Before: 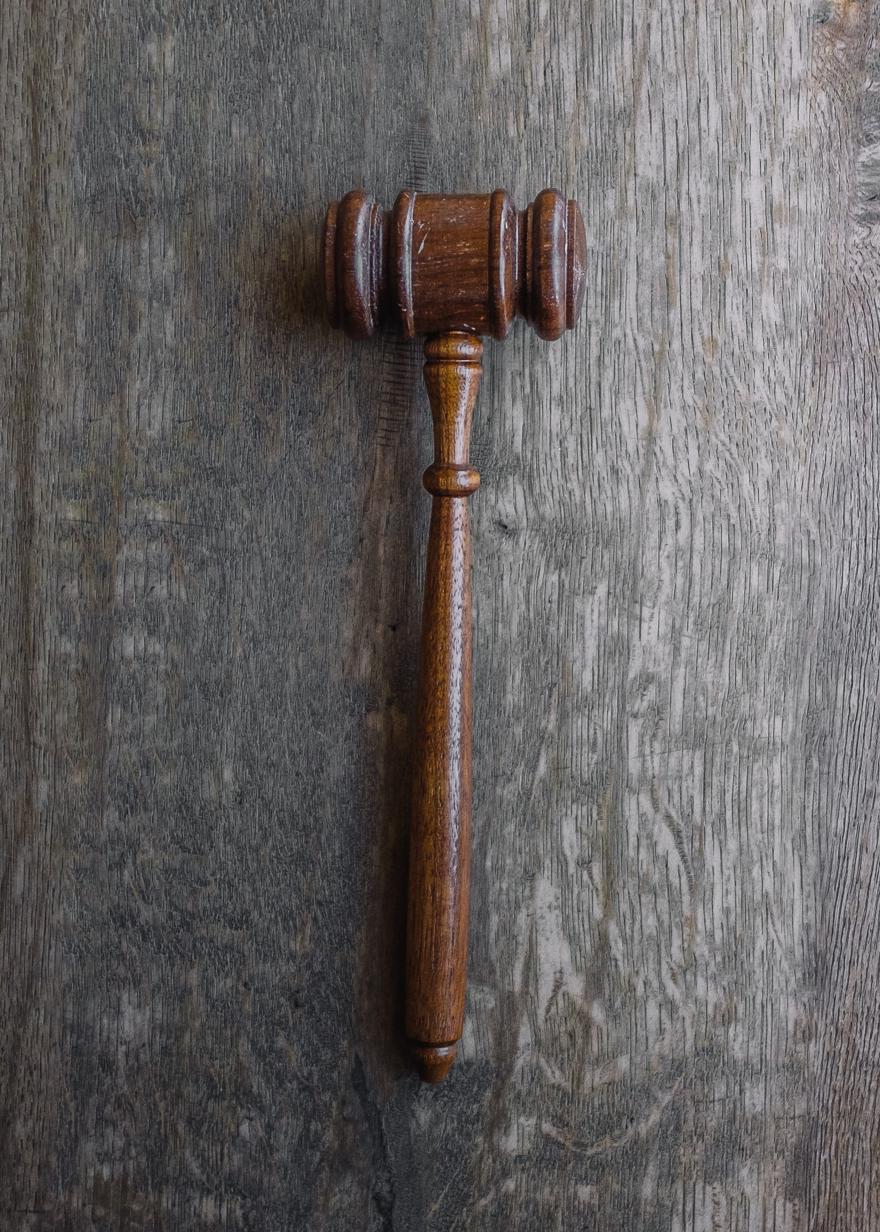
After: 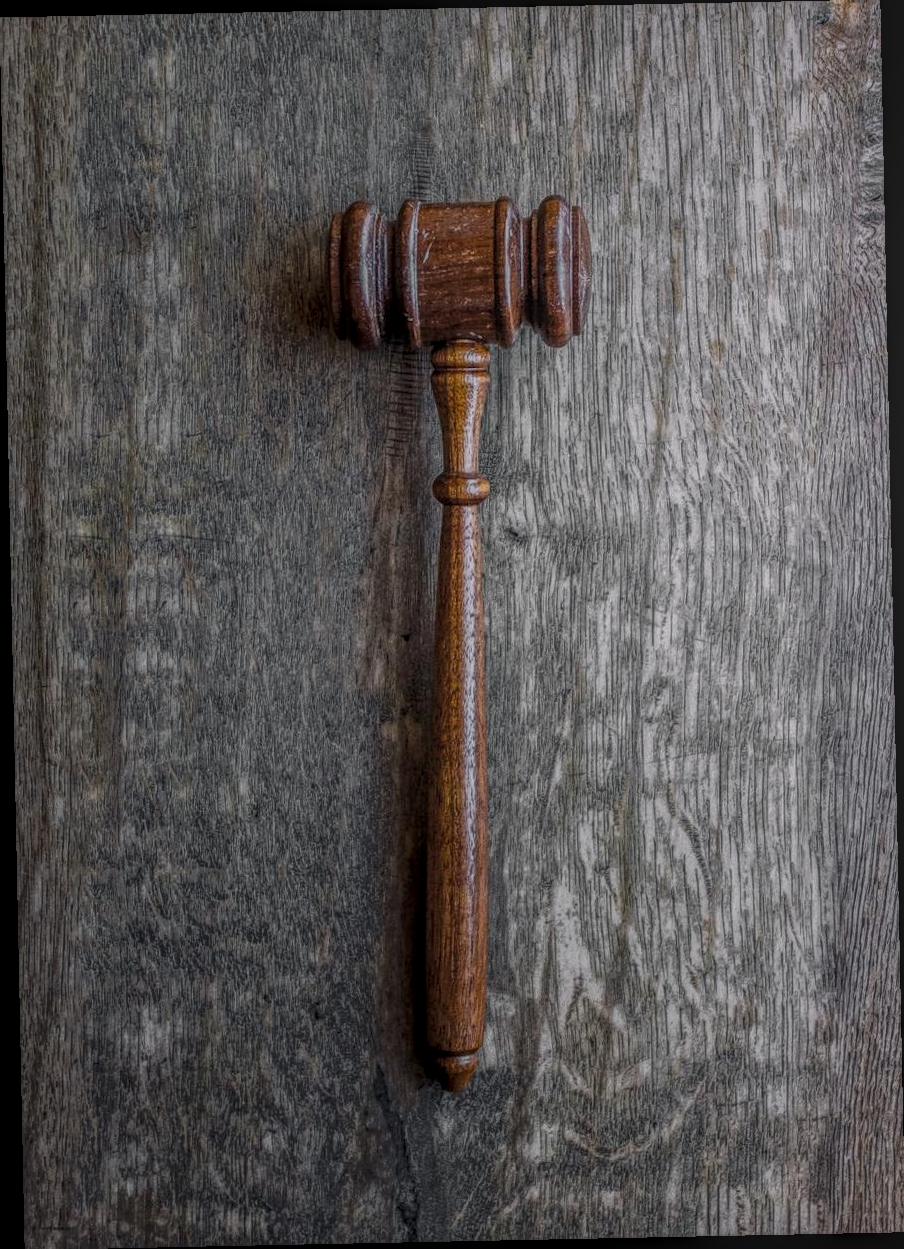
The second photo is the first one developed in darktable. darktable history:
local contrast: highlights 20%, shadows 30%, detail 200%, midtone range 0.2
rotate and perspective: rotation -1.17°, automatic cropping off
